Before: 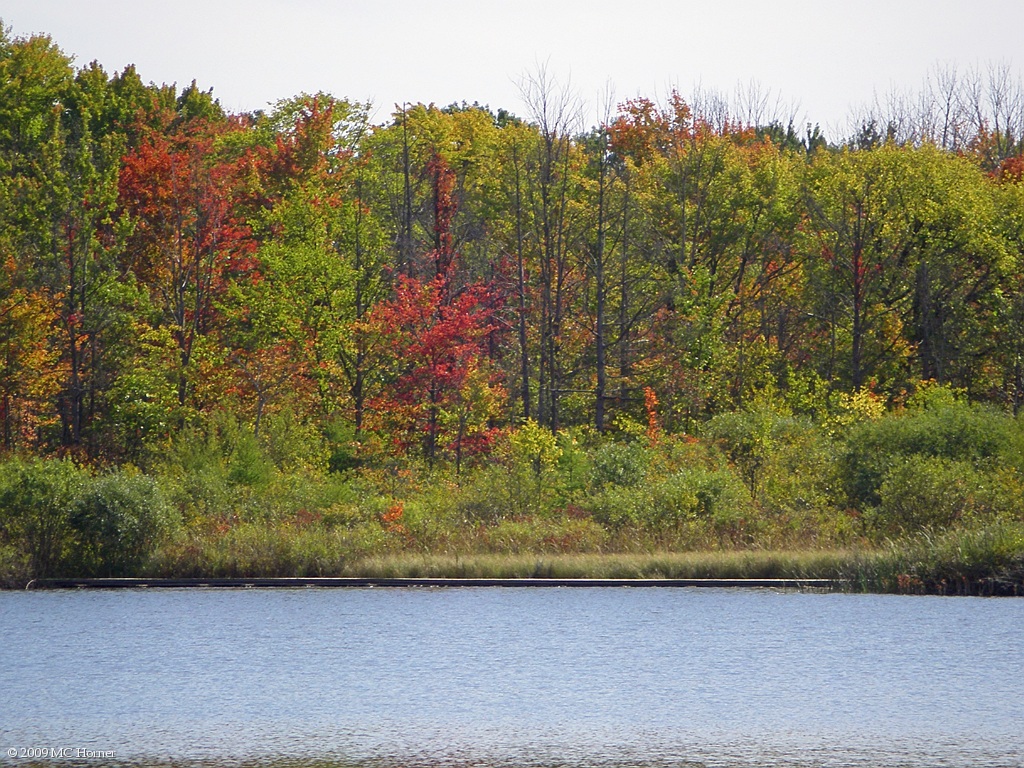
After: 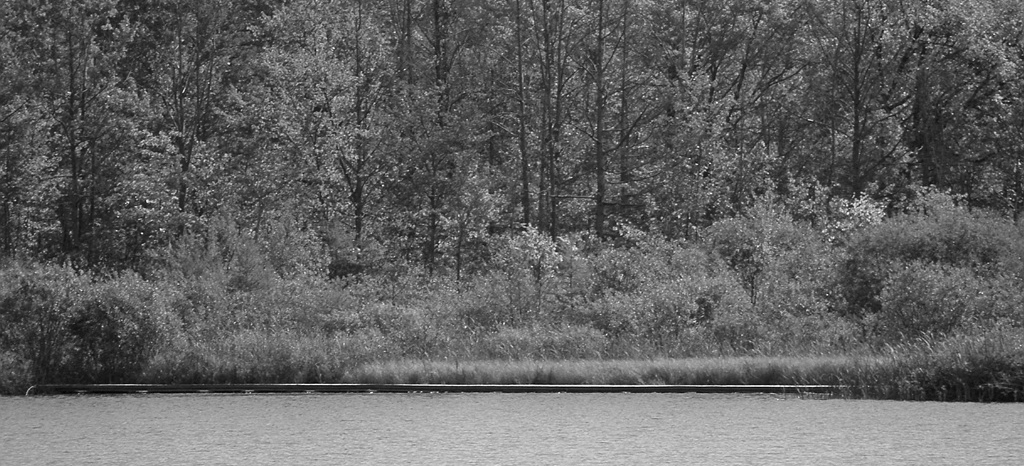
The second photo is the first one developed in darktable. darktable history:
color contrast: blue-yellow contrast 0.62
exposure: compensate highlight preservation false
crop and rotate: top 25.357%, bottom 13.942%
monochrome: a -11.7, b 1.62, size 0.5, highlights 0.38
